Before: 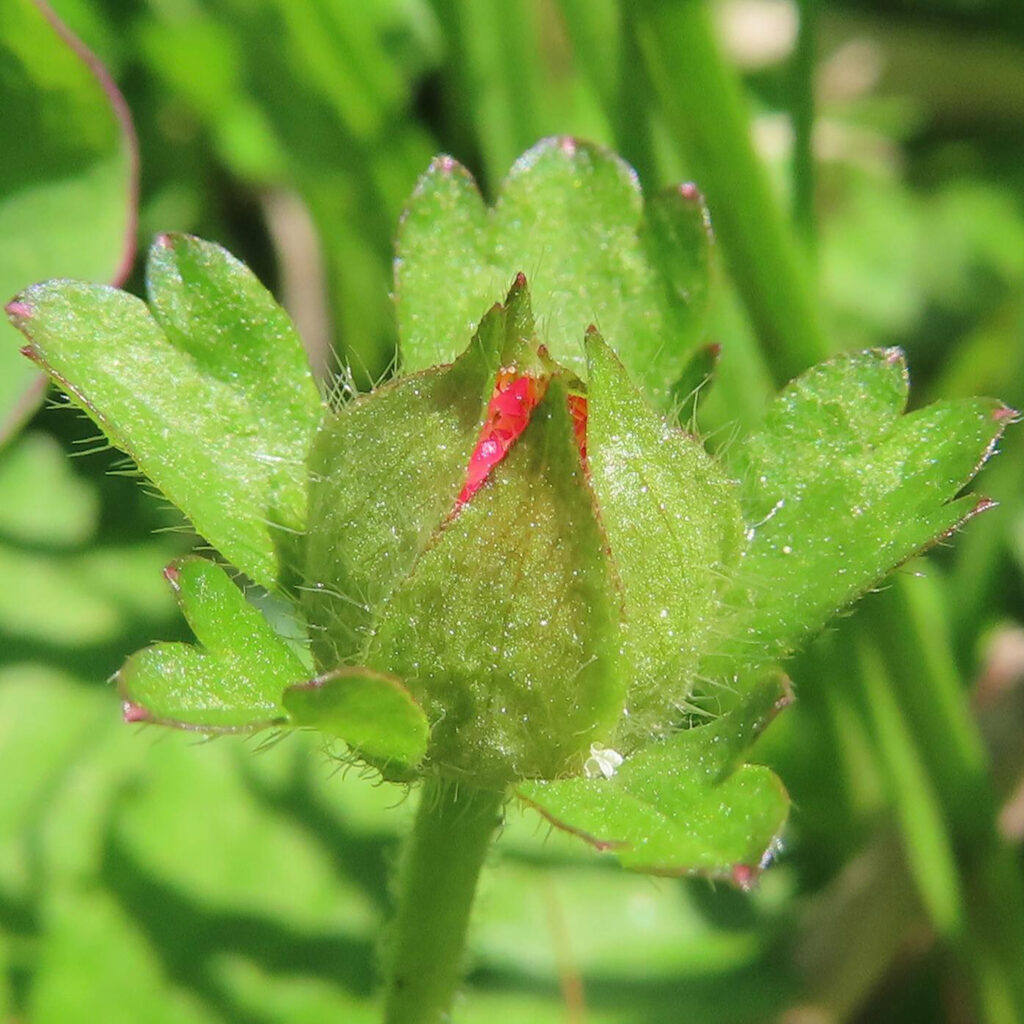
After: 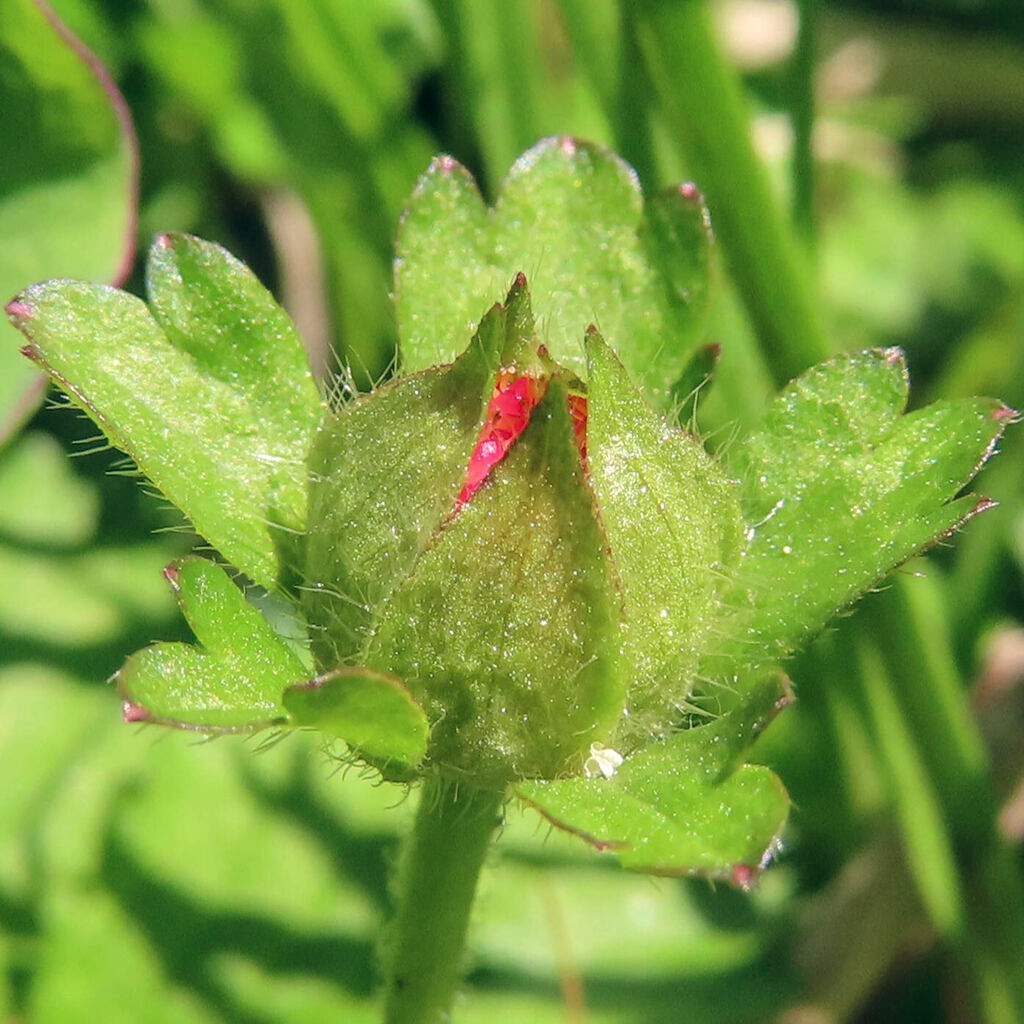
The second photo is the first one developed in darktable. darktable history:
color balance rgb: shadows lift › hue 87.51°, highlights gain › chroma 1.62%, highlights gain › hue 55.1°, global offset › chroma 0.1%, global offset › hue 253.66°, linear chroma grading › global chroma 0.5%
local contrast: detail 130%
